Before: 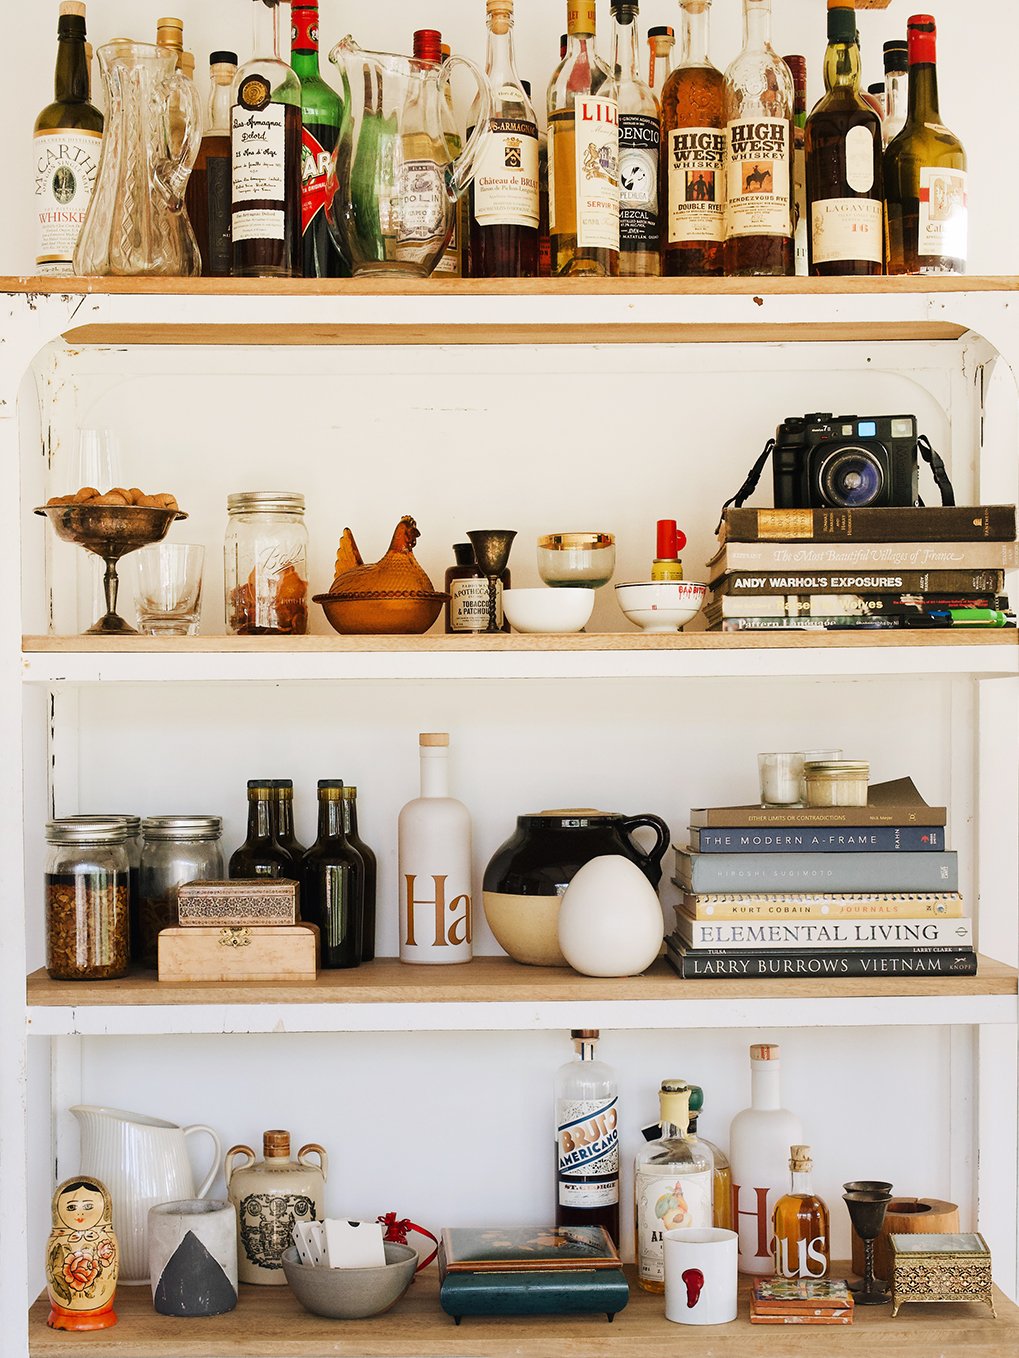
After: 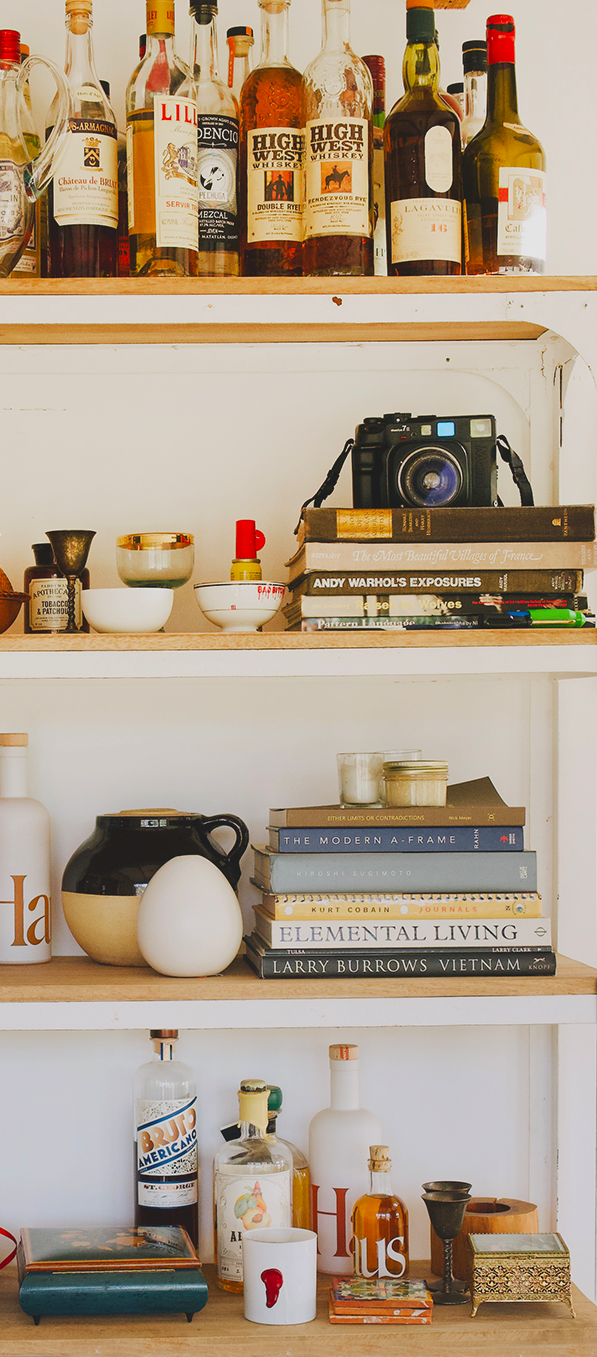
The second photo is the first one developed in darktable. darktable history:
contrast brightness saturation: contrast -0.181, saturation 0.186
crop: left 41.367%
